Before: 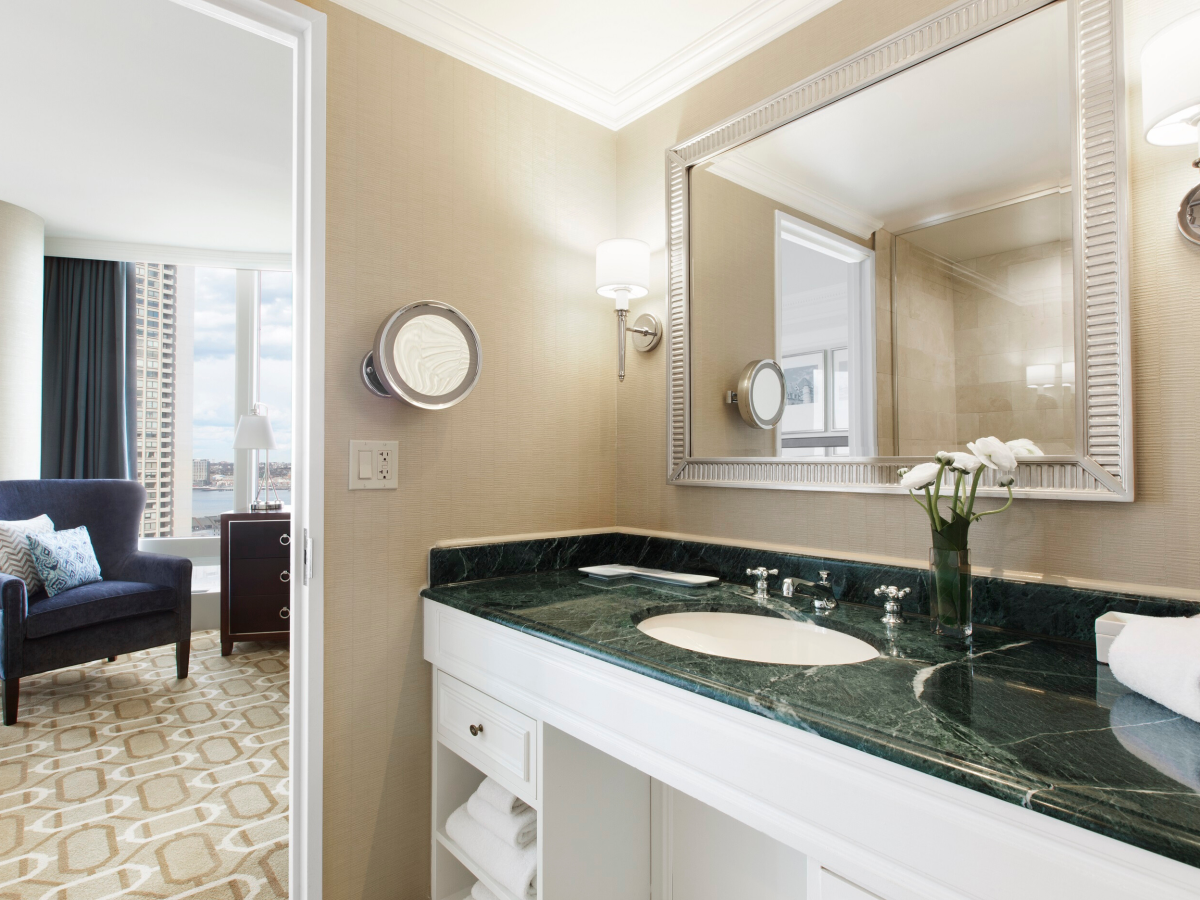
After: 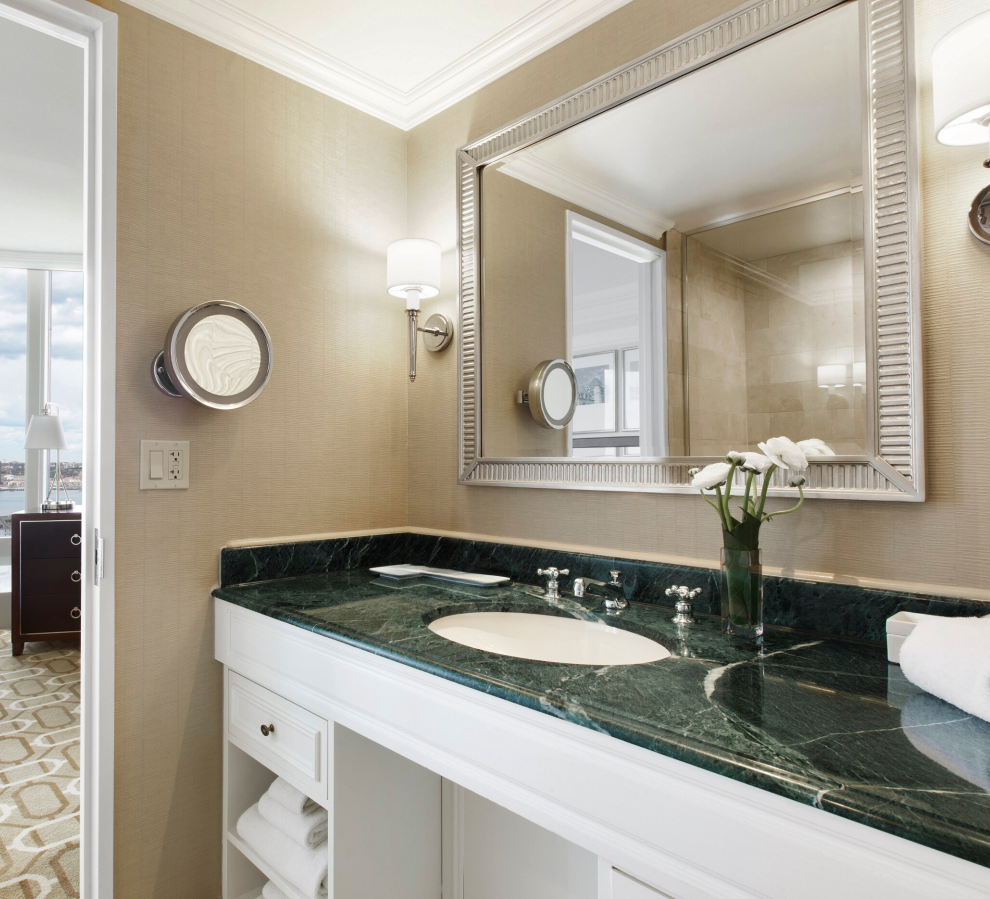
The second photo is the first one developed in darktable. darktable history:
shadows and highlights: white point adjustment 0.06, soften with gaussian
crop: left 17.498%, bottom 0.045%
